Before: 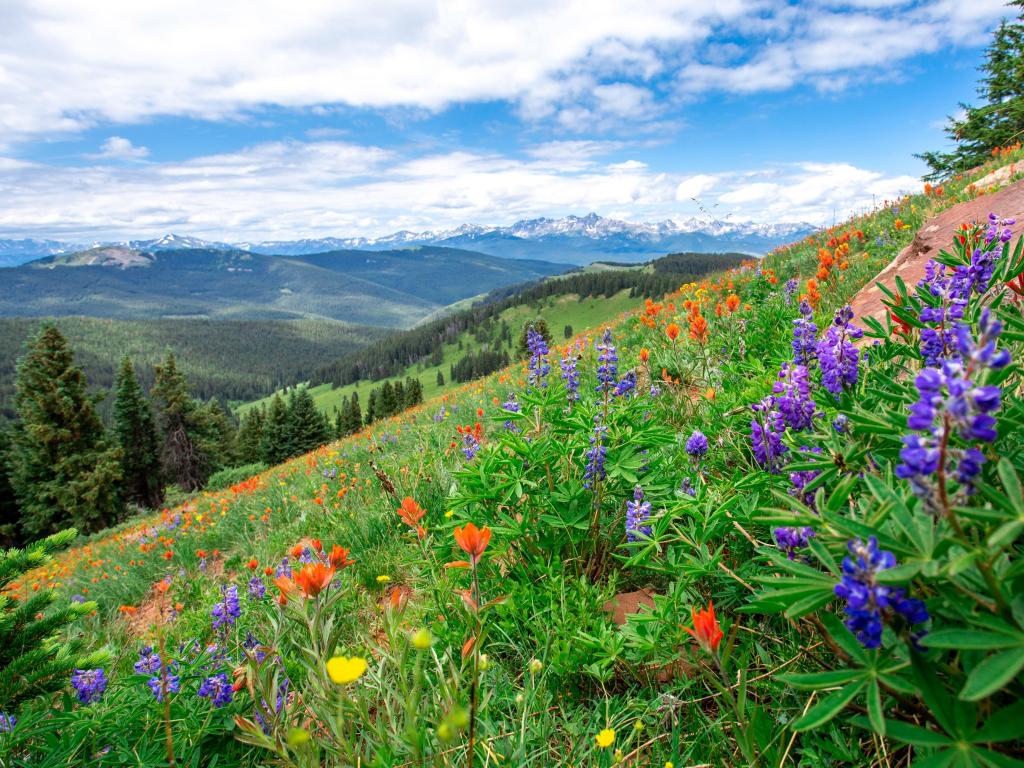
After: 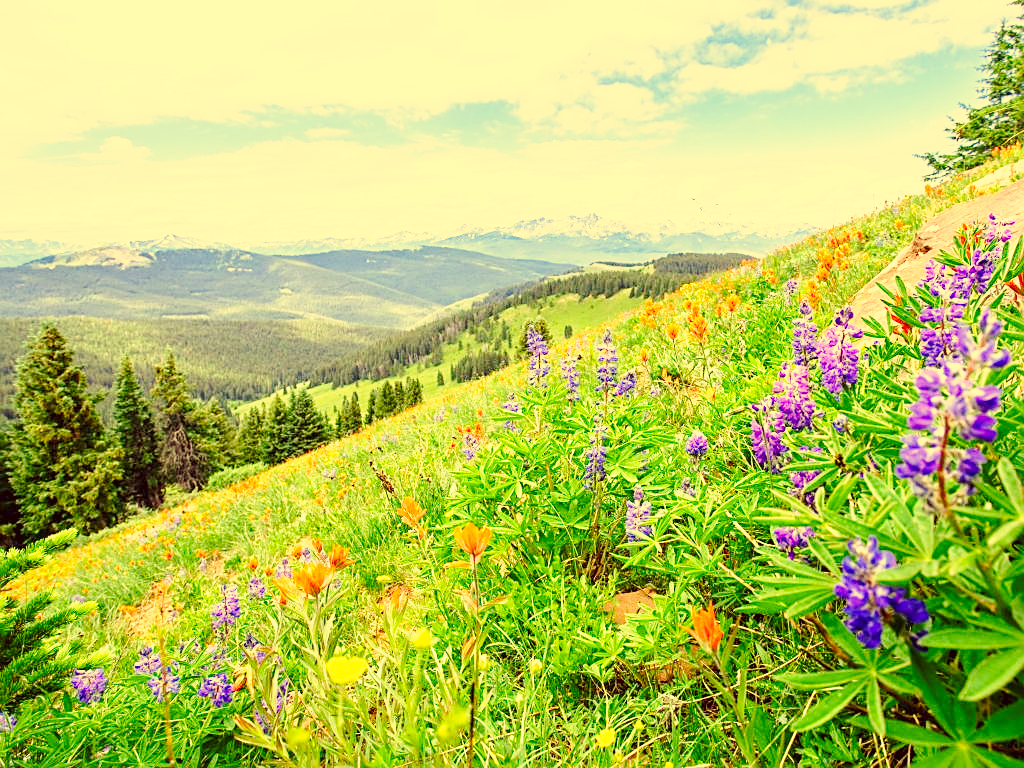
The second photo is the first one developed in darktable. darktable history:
color correction: highlights a* -0.515, highlights b* 39.56, shadows a* 9.53, shadows b* -0.396
base curve: curves: ch0 [(0, 0) (0.025, 0.046) (0.112, 0.277) (0.467, 0.74) (0.814, 0.929) (1, 0.942)], preserve colors none
exposure: exposure 0.636 EV, compensate exposure bias true, compensate highlight preservation false
sharpen: on, module defaults
